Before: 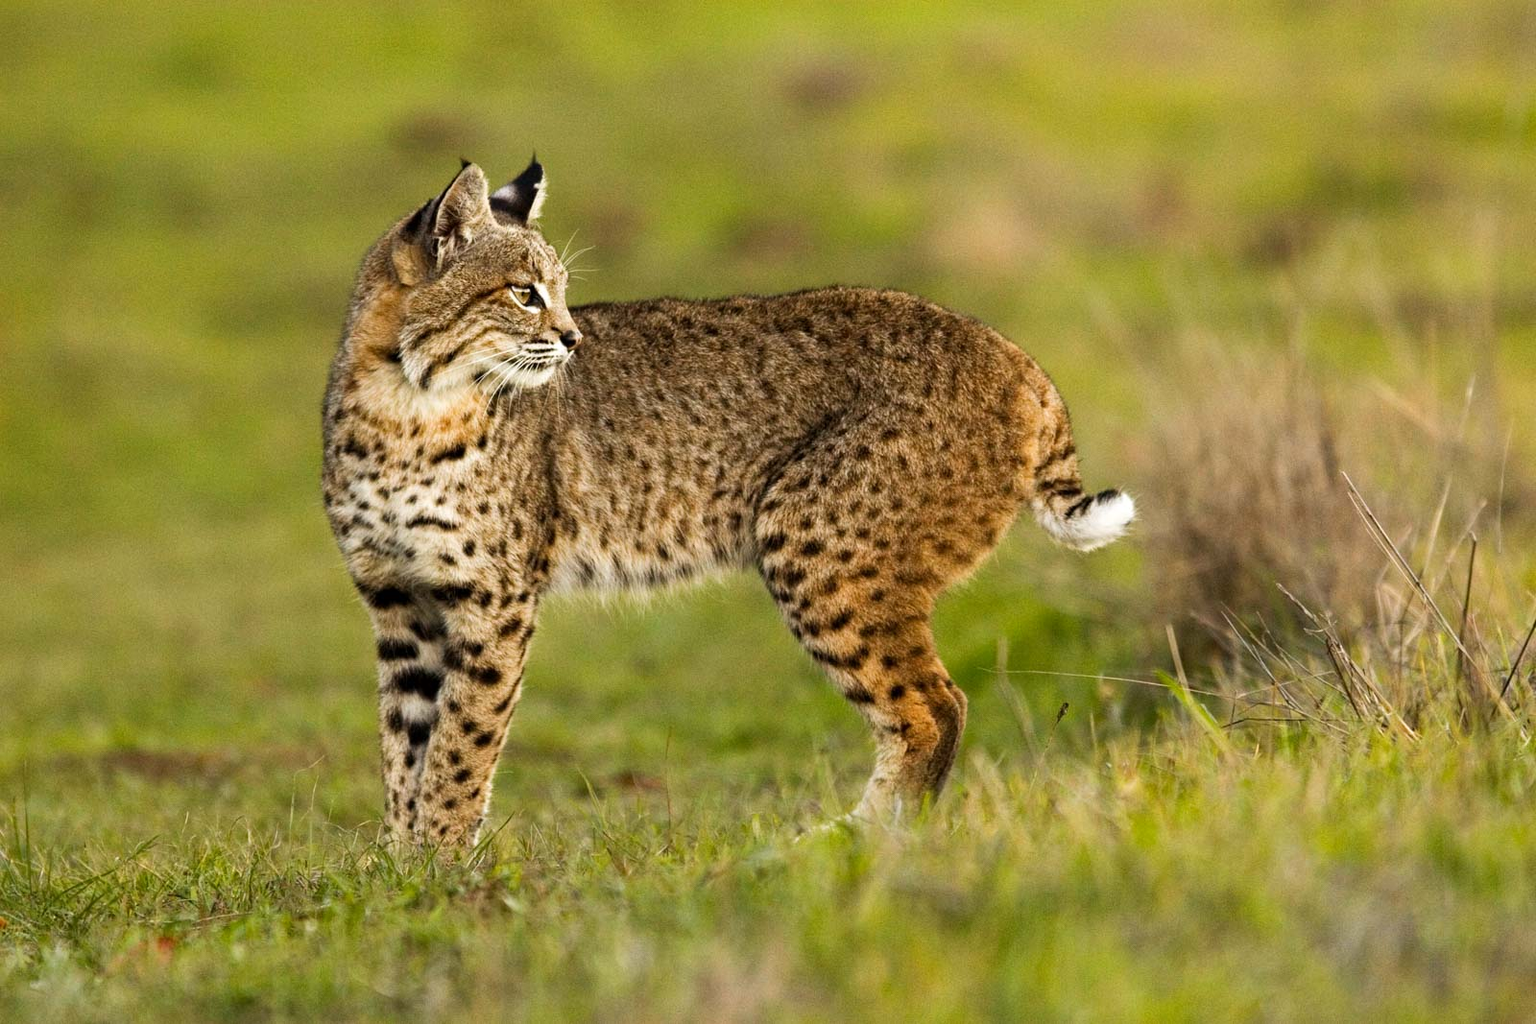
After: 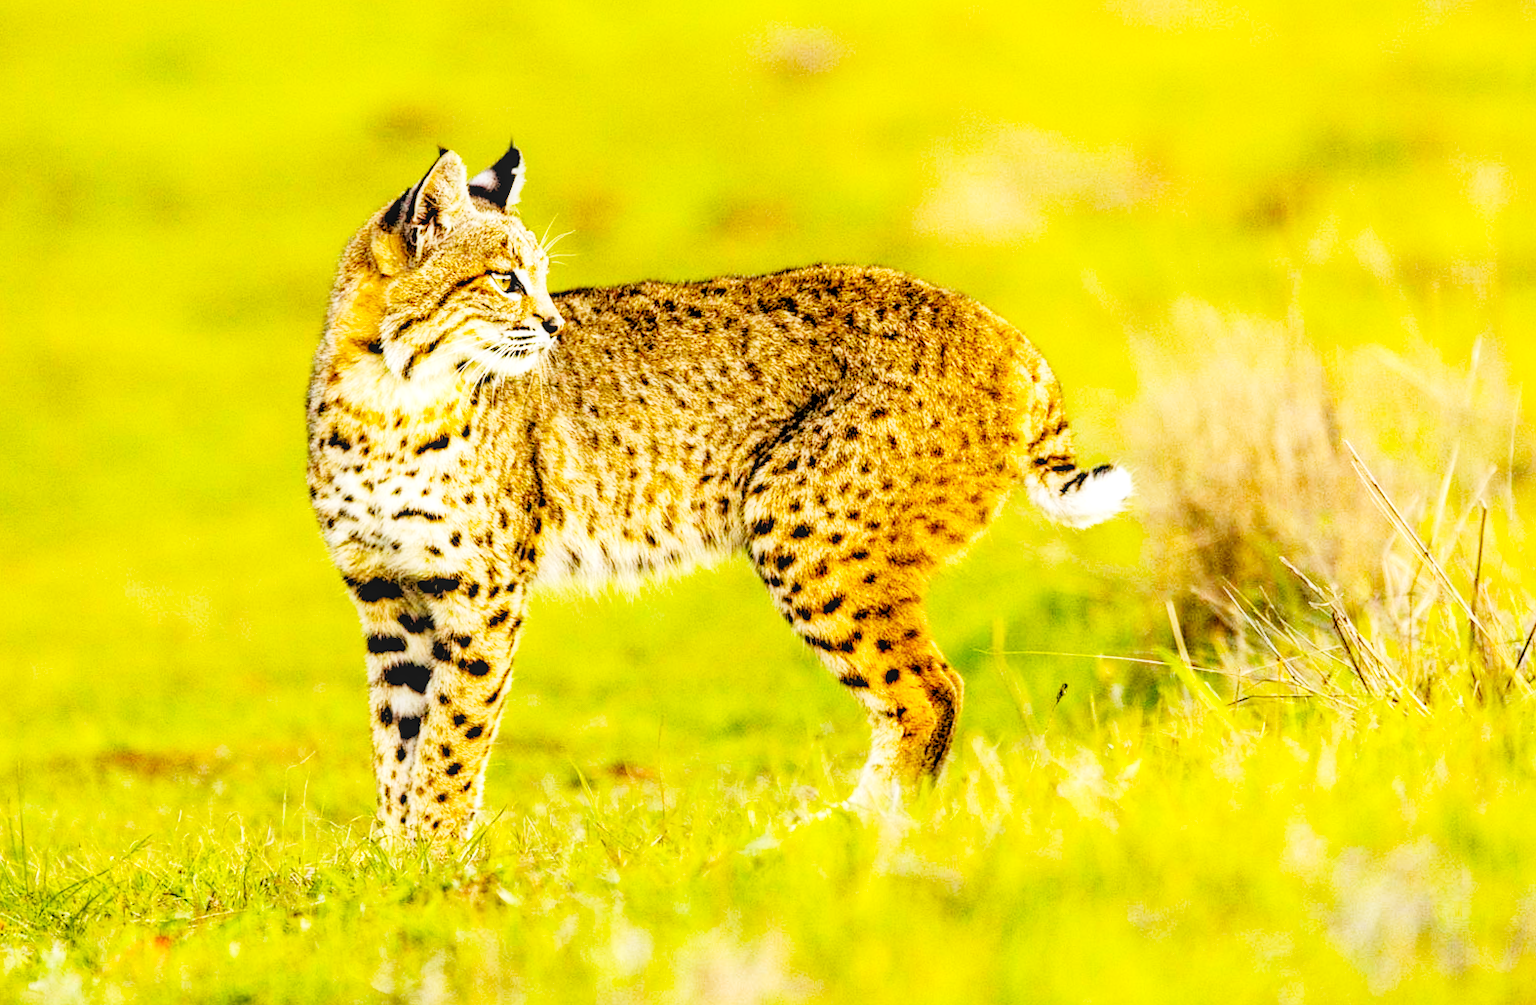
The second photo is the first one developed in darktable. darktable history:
rgb levels: preserve colors sum RGB, levels [[0.038, 0.433, 0.934], [0, 0.5, 1], [0, 0.5, 1]]
color balance rgb: perceptual saturation grading › global saturation 25%, perceptual brilliance grading › mid-tones 10%, perceptual brilliance grading › shadows 15%, global vibrance 20%
rotate and perspective: rotation -1.32°, lens shift (horizontal) -0.031, crop left 0.015, crop right 0.985, crop top 0.047, crop bottom 0.982
tone equalizer: on, module defaults
base curve: curves: ch0 [(0, 0.003) (0.001, 0.002) (0.006, 0.004) (0.02, 0.022) (0.048, 0.086) (0.094, 0.234) (0.162, 0.431) (0.258, 0.629) (0.385, 0.8) (0.548, 0.918) (0.751, 0.988) (1, 1)], preserve colors none
local contrast: on, module defaults
